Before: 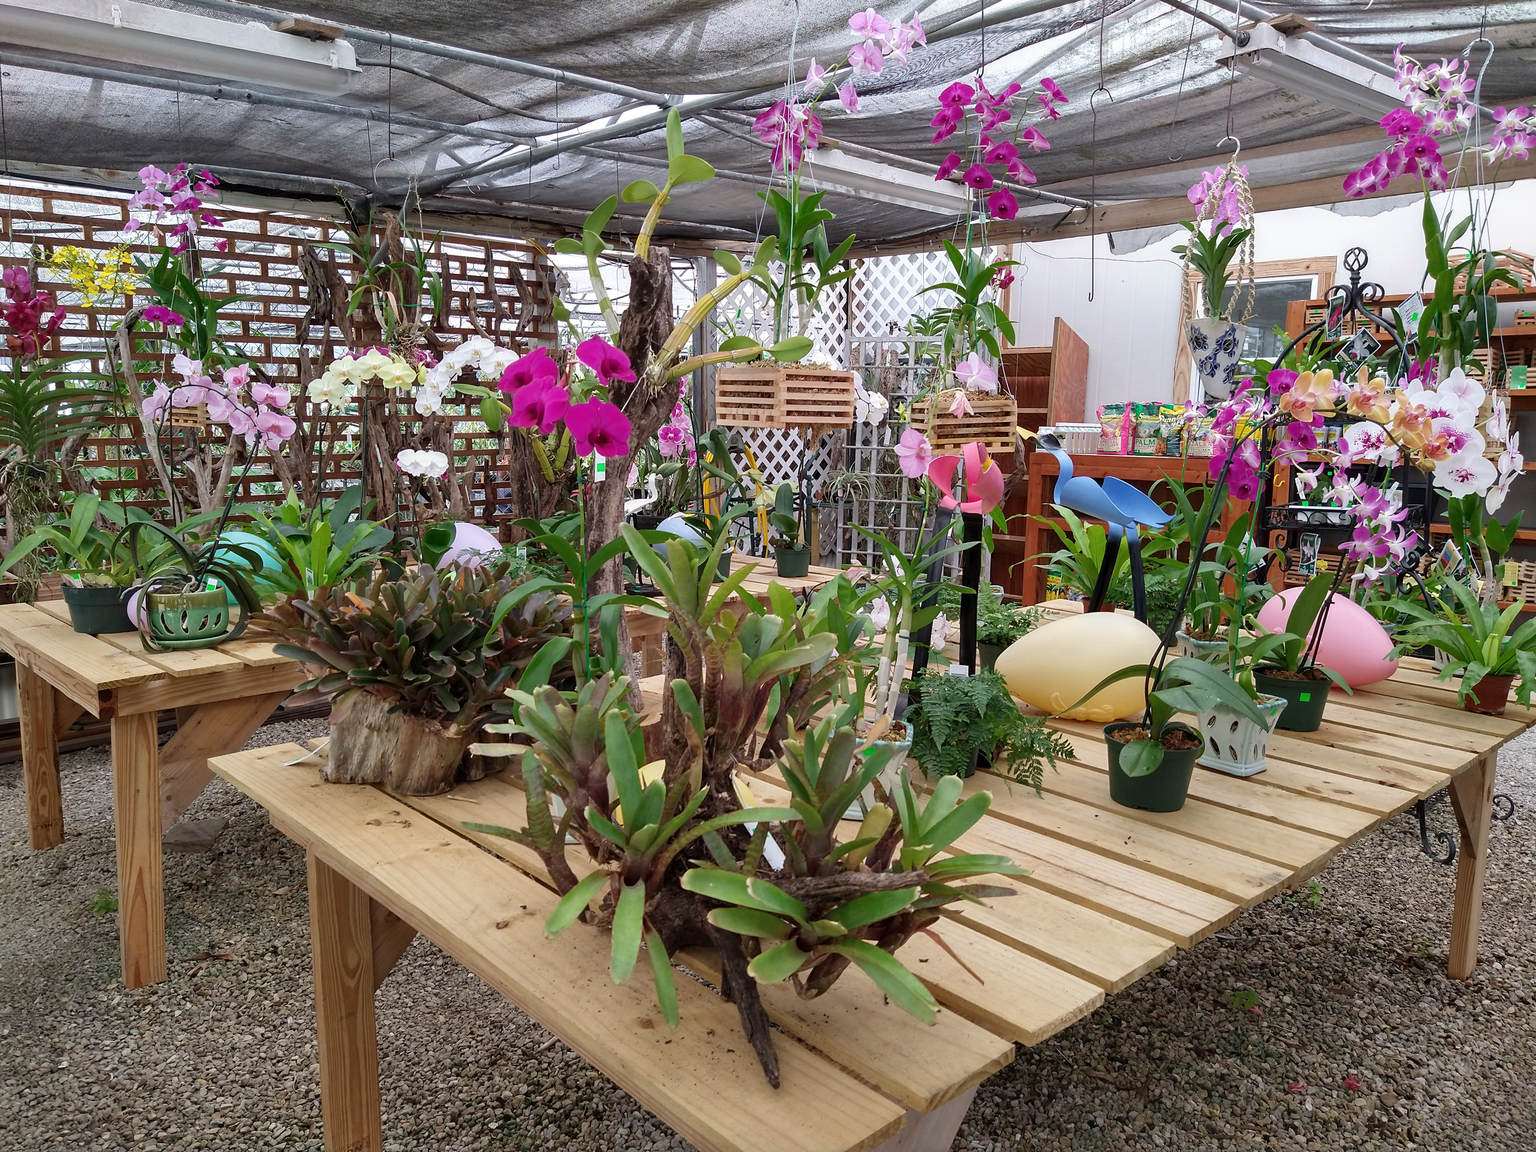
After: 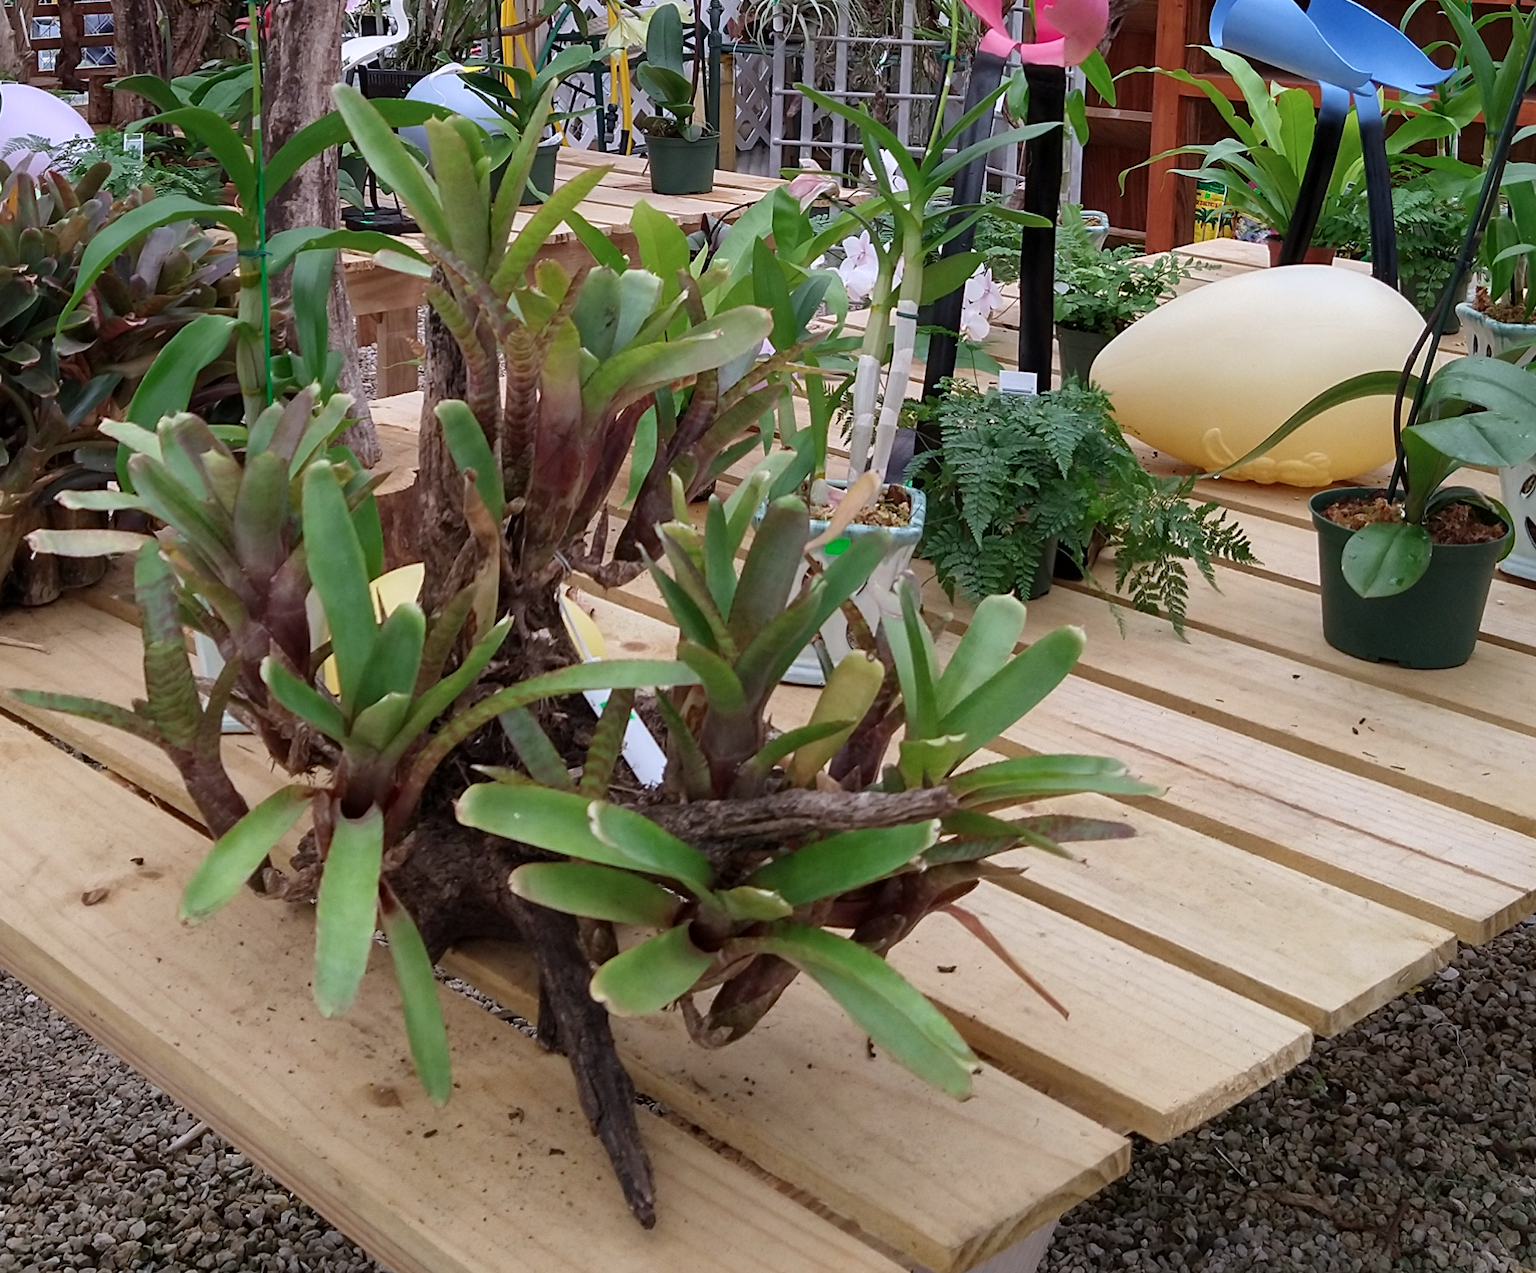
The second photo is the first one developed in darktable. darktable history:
crop: left 29.672%, top 41.786%, right 20.851%, bottom 3.487%
color calibration: illuminant as shot in camera, x 0.358, y 0.373, temperature 4628.91 K
